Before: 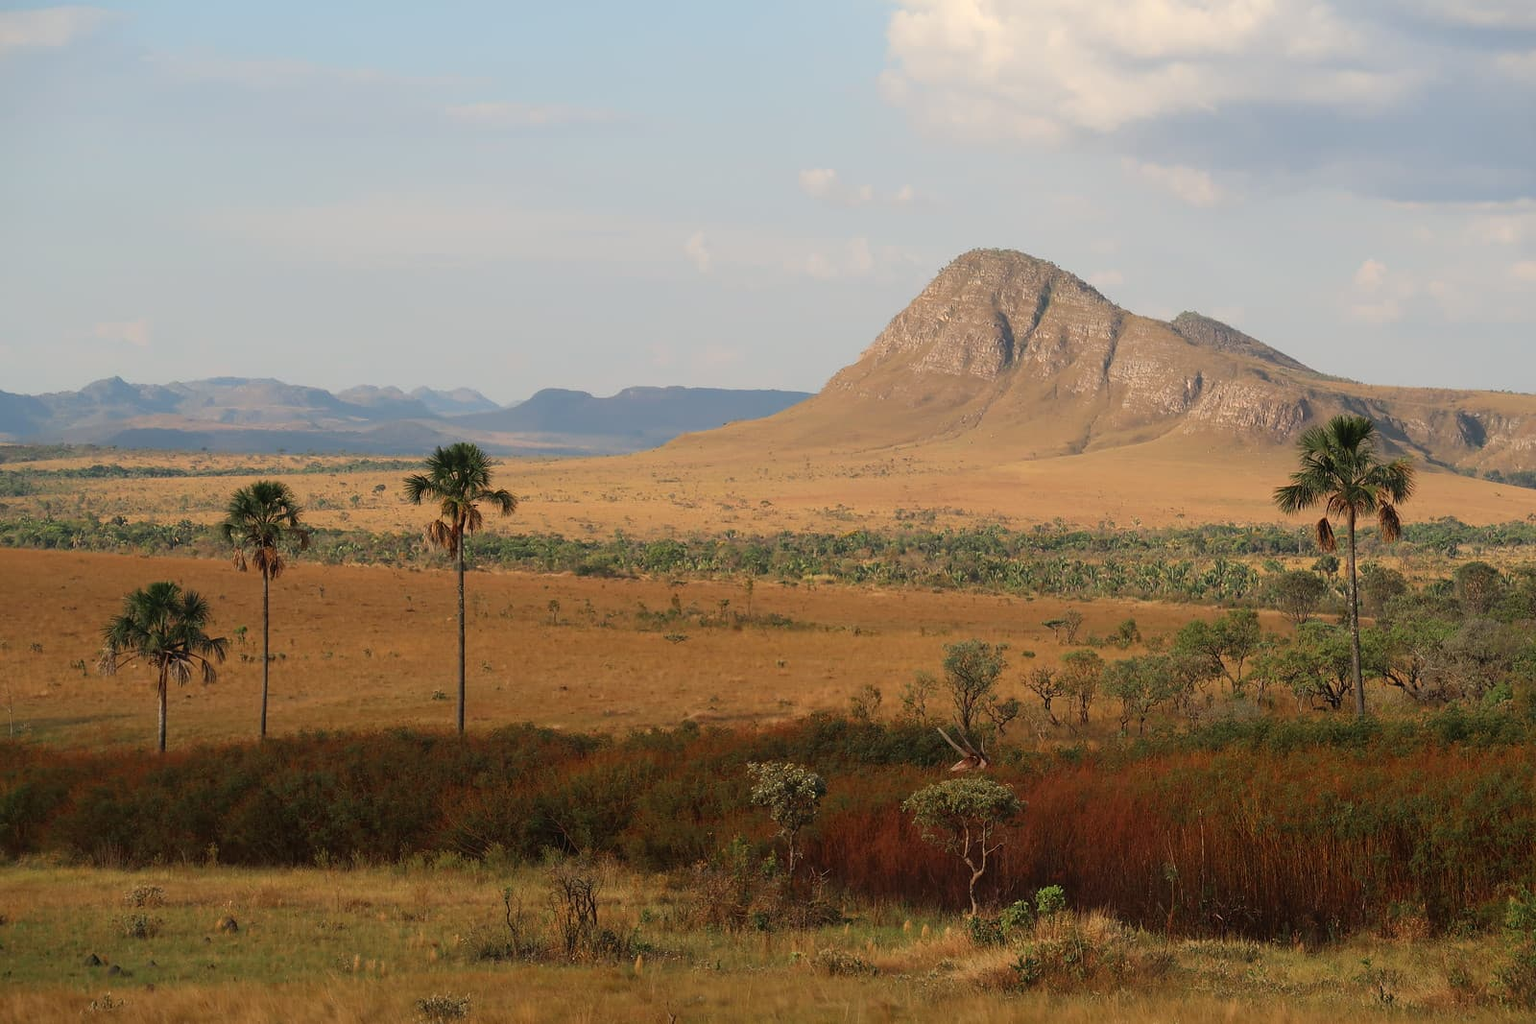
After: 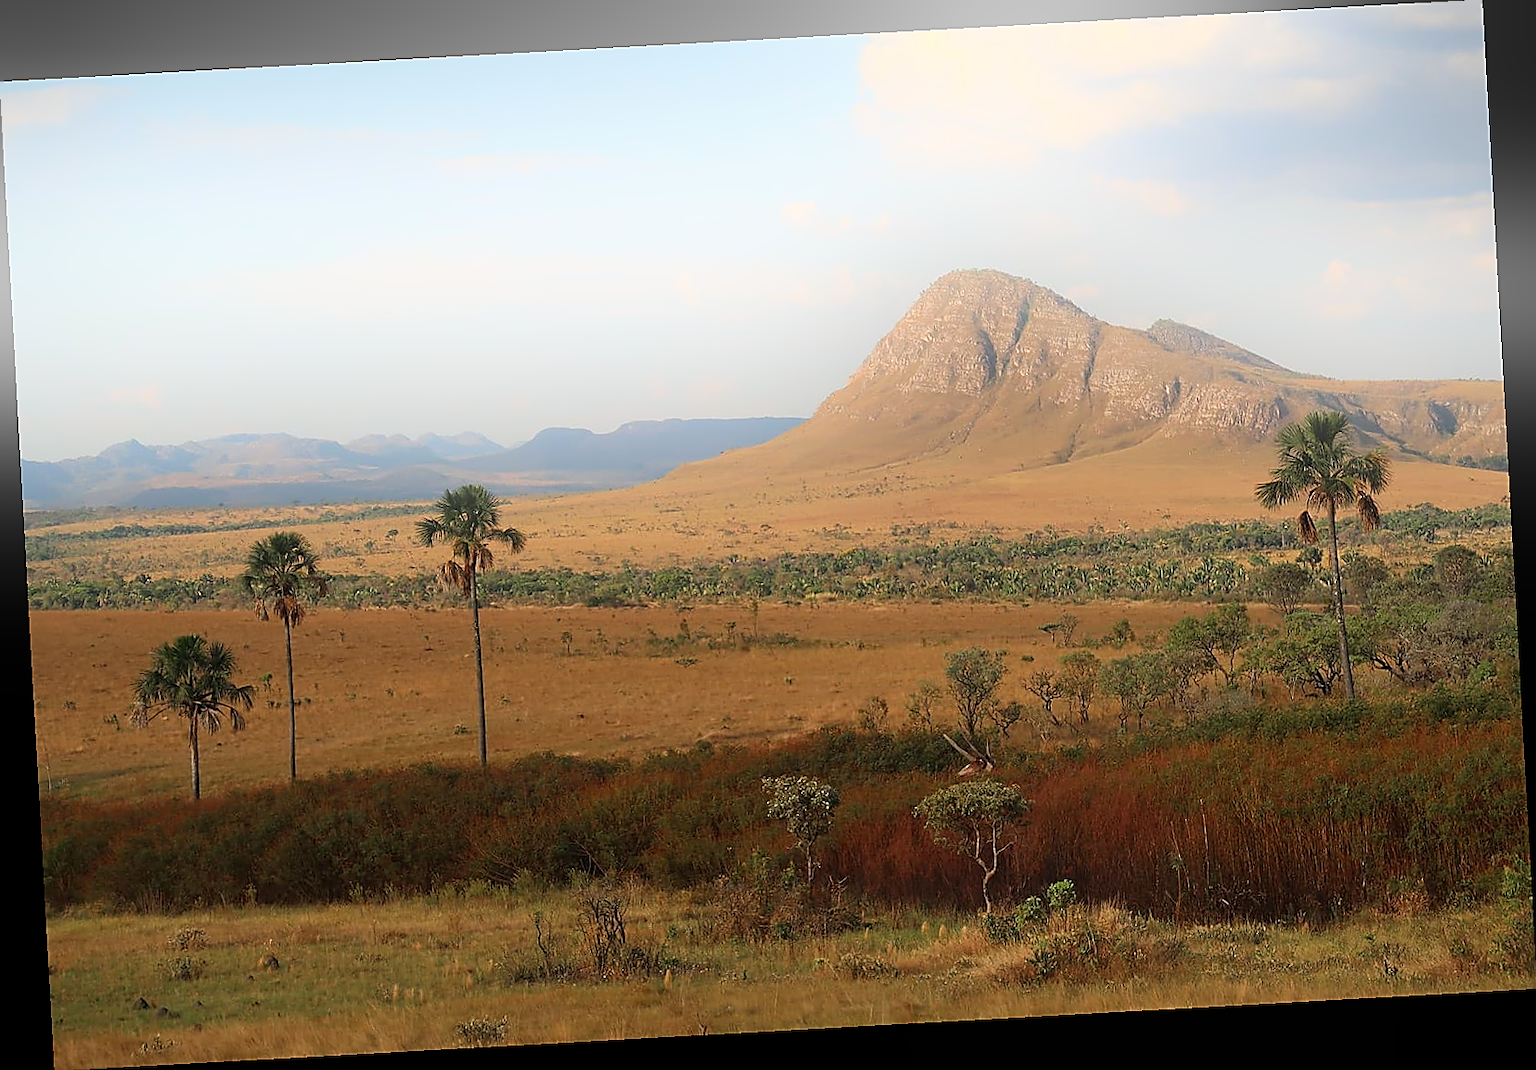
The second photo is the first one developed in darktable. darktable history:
bloom: threshold 82.5%, strength 16.25%
rotate and perspective: rotation -3.18°, automatic cropping off
sharpen: radius 1.4, amount 1.25, threshold 0.7
